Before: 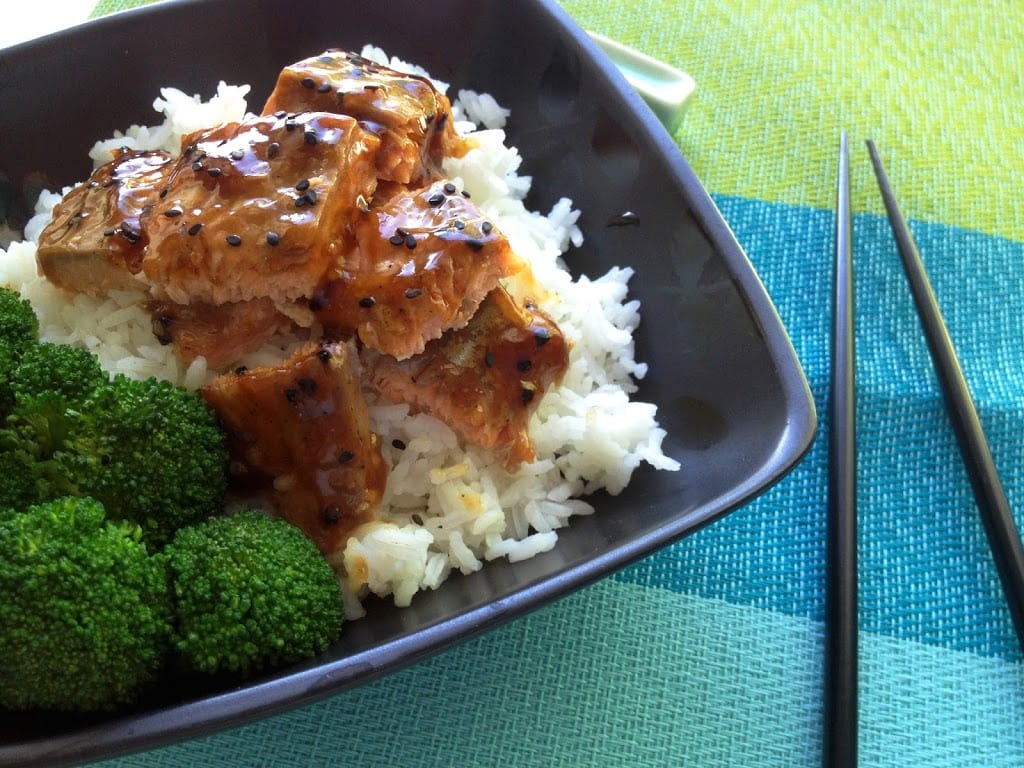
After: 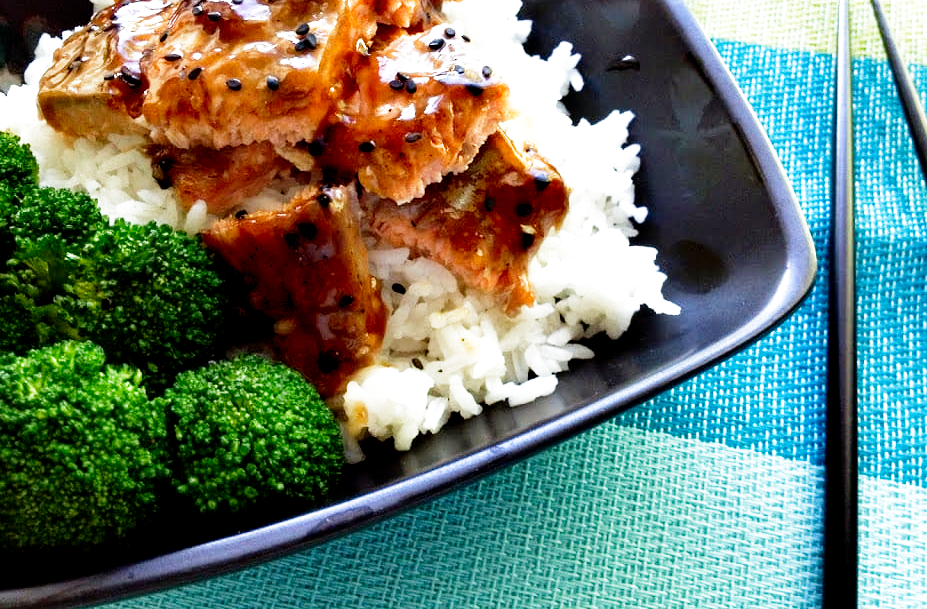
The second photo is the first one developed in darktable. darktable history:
contrast equalizer: y [[0.6 ×6], [0.55 ×6], [0 ×6], [0 ×6], [0 ×6]], mix 0.596
filmic rgb: middle gray luminance 10.02%, black relative exposure -8.61 EV, white relative exposure 3.29 EV, threshold 5.95 EV, target black luminance 0%, hardness 5.2, latitude 44.61%, contrast 1.306, highlights saturation mix 5.78%, shadows ↔ highlights balance 23.94%, add noise in highlights 0, preserve chrominance no, color science v3 (2019), use custom middle-gray values true, iterations of high-quality reconstruction 0, contrast in highlights soft, enable highlight reconstruction true
crop: top 20.424%, right 9.387%, bottom 0.217%
